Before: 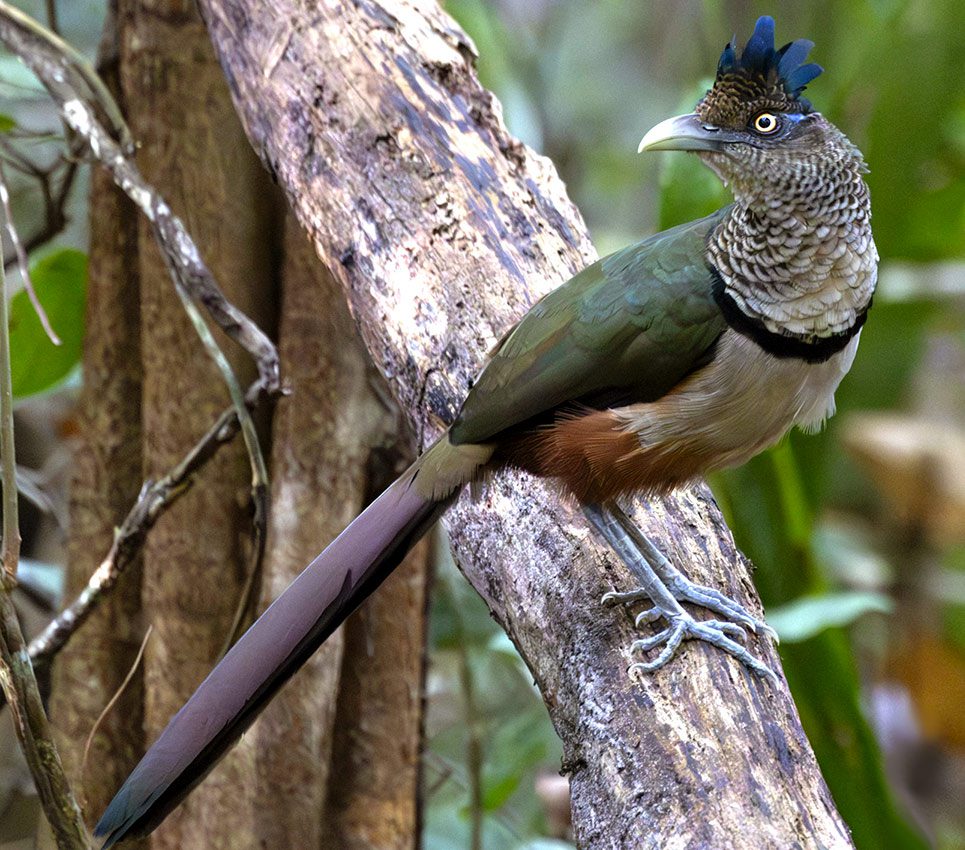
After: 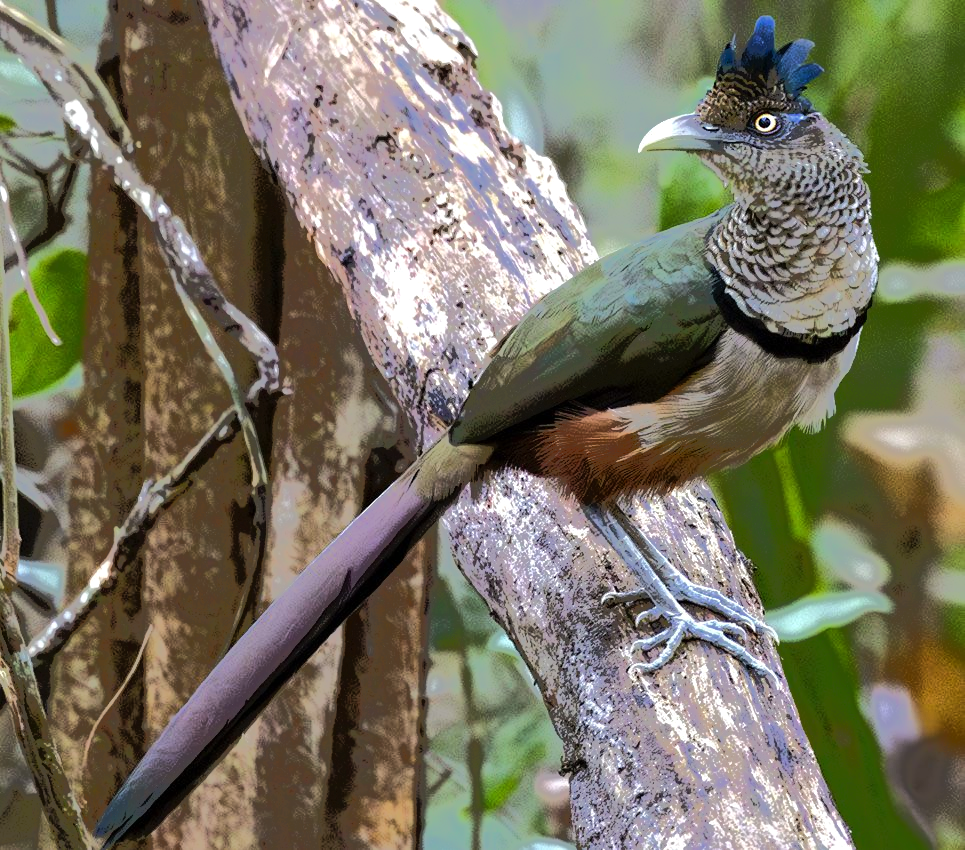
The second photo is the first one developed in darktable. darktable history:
tone equalizer: -7 EV -0.631 EV, -6 EV 0.964 EV, -5 EV -0.429 EV, -4 EV 0.439 EV, -3 EV 0.432 EV, -2 EV 0.123 EV, -1 EV -0.128 EV, +0 EV -0.37 EV, edges refinement/feathering 500, mask exposure compensation -1.57 EV, preserve details no
